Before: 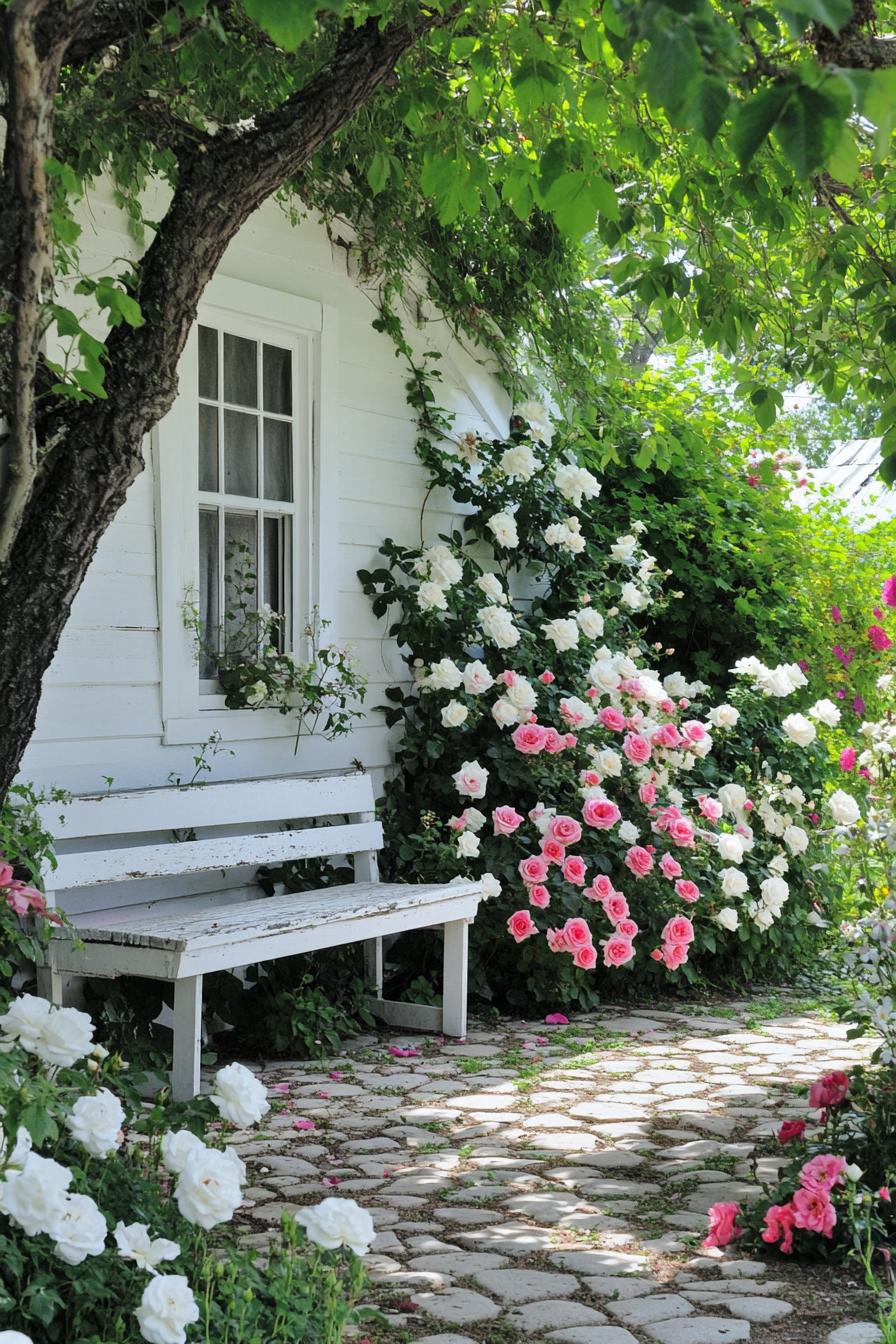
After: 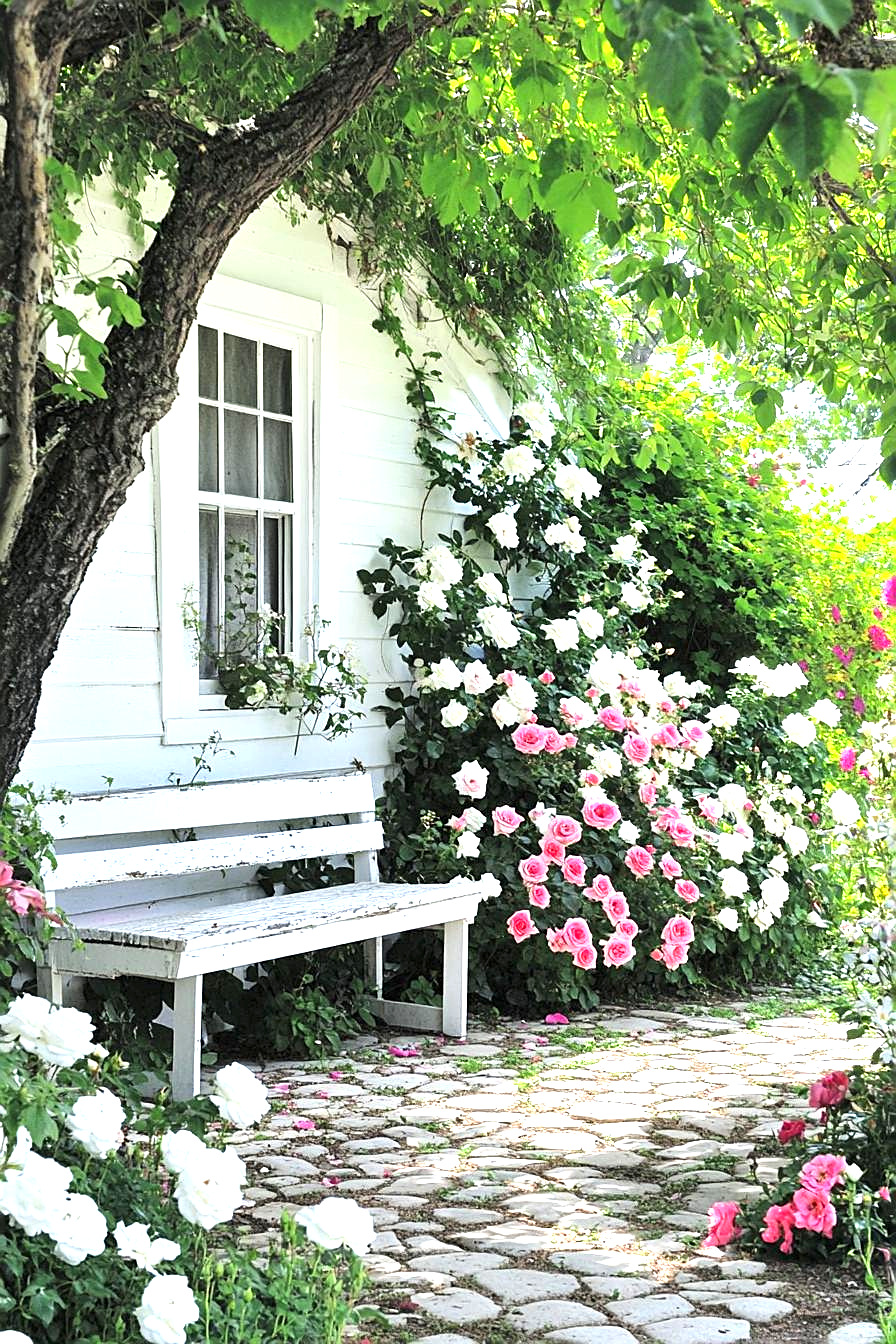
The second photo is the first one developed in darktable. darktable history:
exposure: black level correction 0, exposure 1.199 EV, compensate exposure bias true, compensate highlight preservation false
base curve: curves: ch0 [(0, 0) (0.472, 0.455) (1, 1)], preserve colors none
sharpen: on, module defaults
